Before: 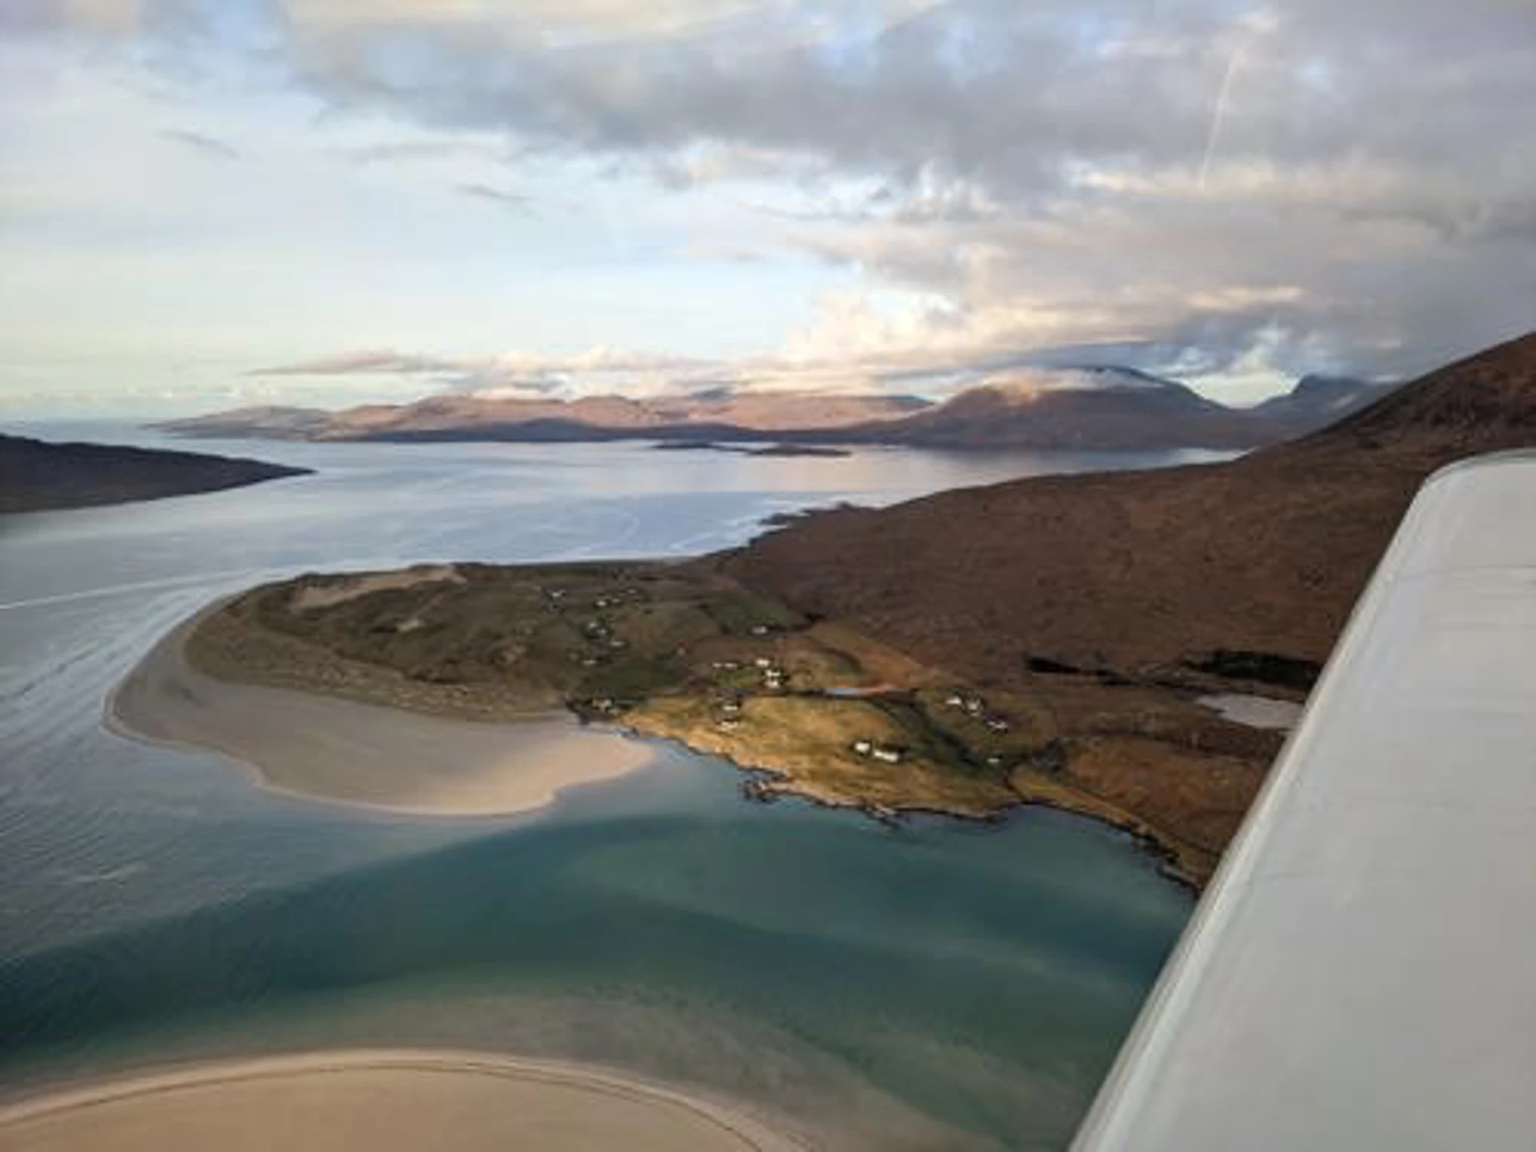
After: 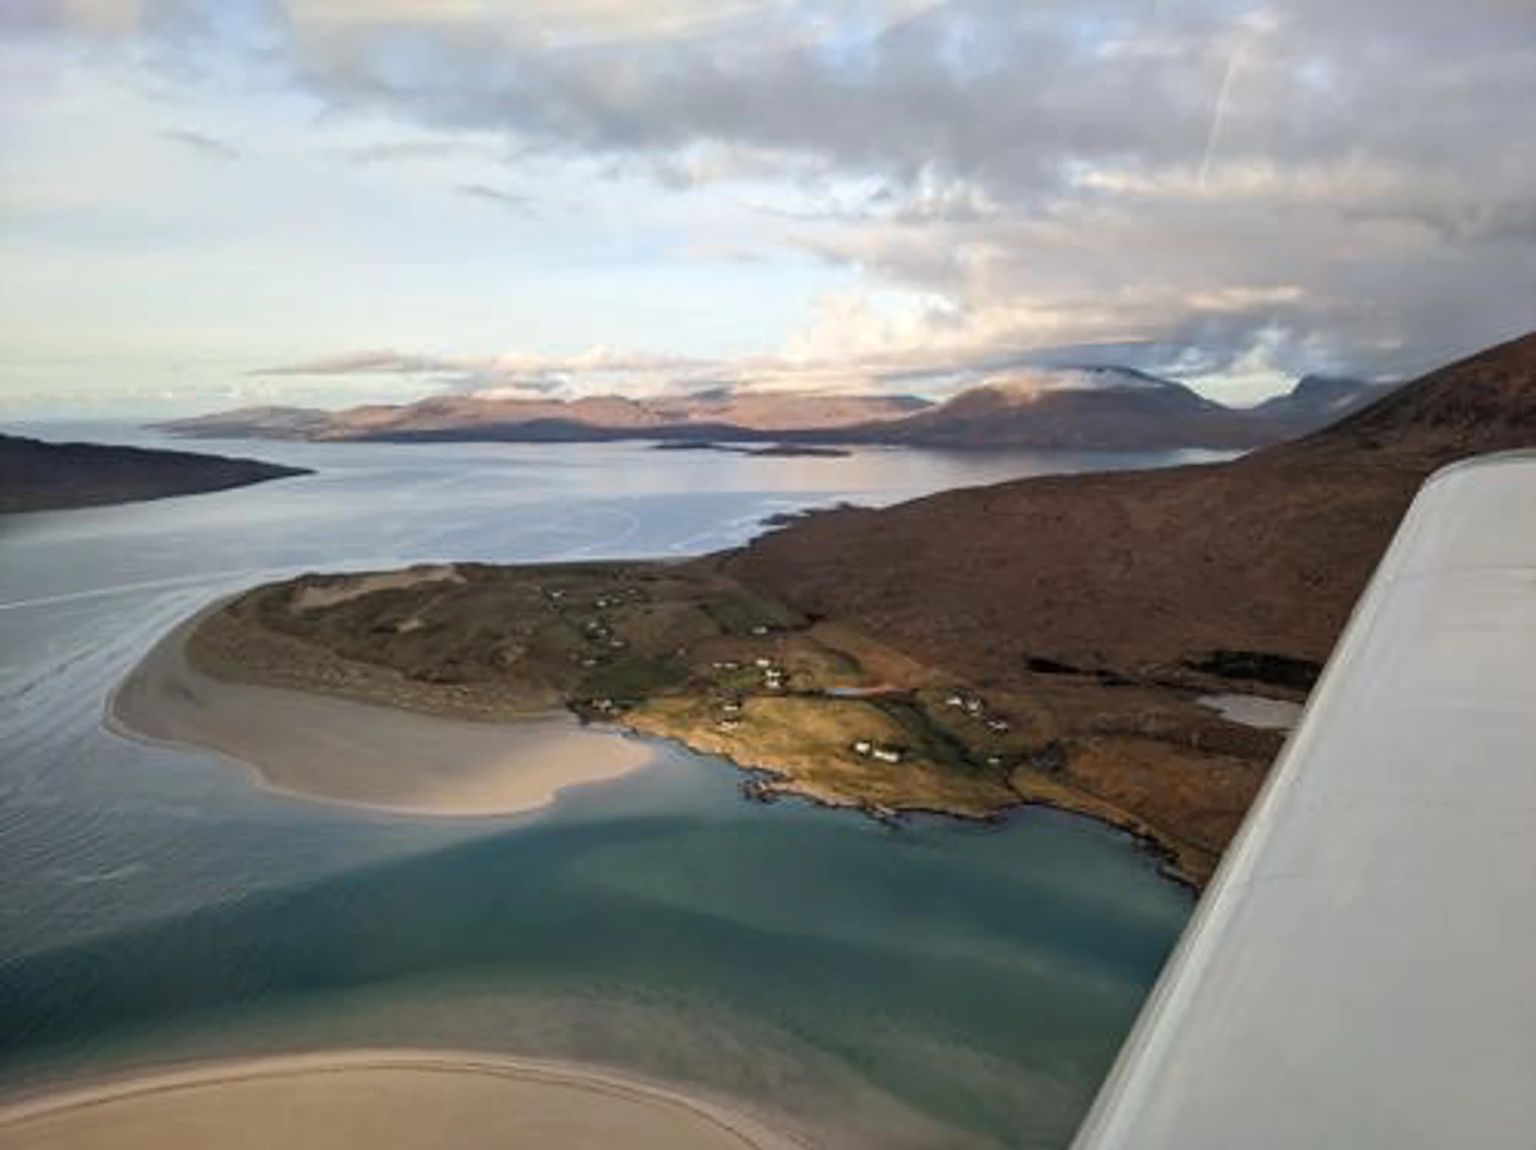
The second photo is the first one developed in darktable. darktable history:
crop: bottom 0.071%
white balance: emerald 1
